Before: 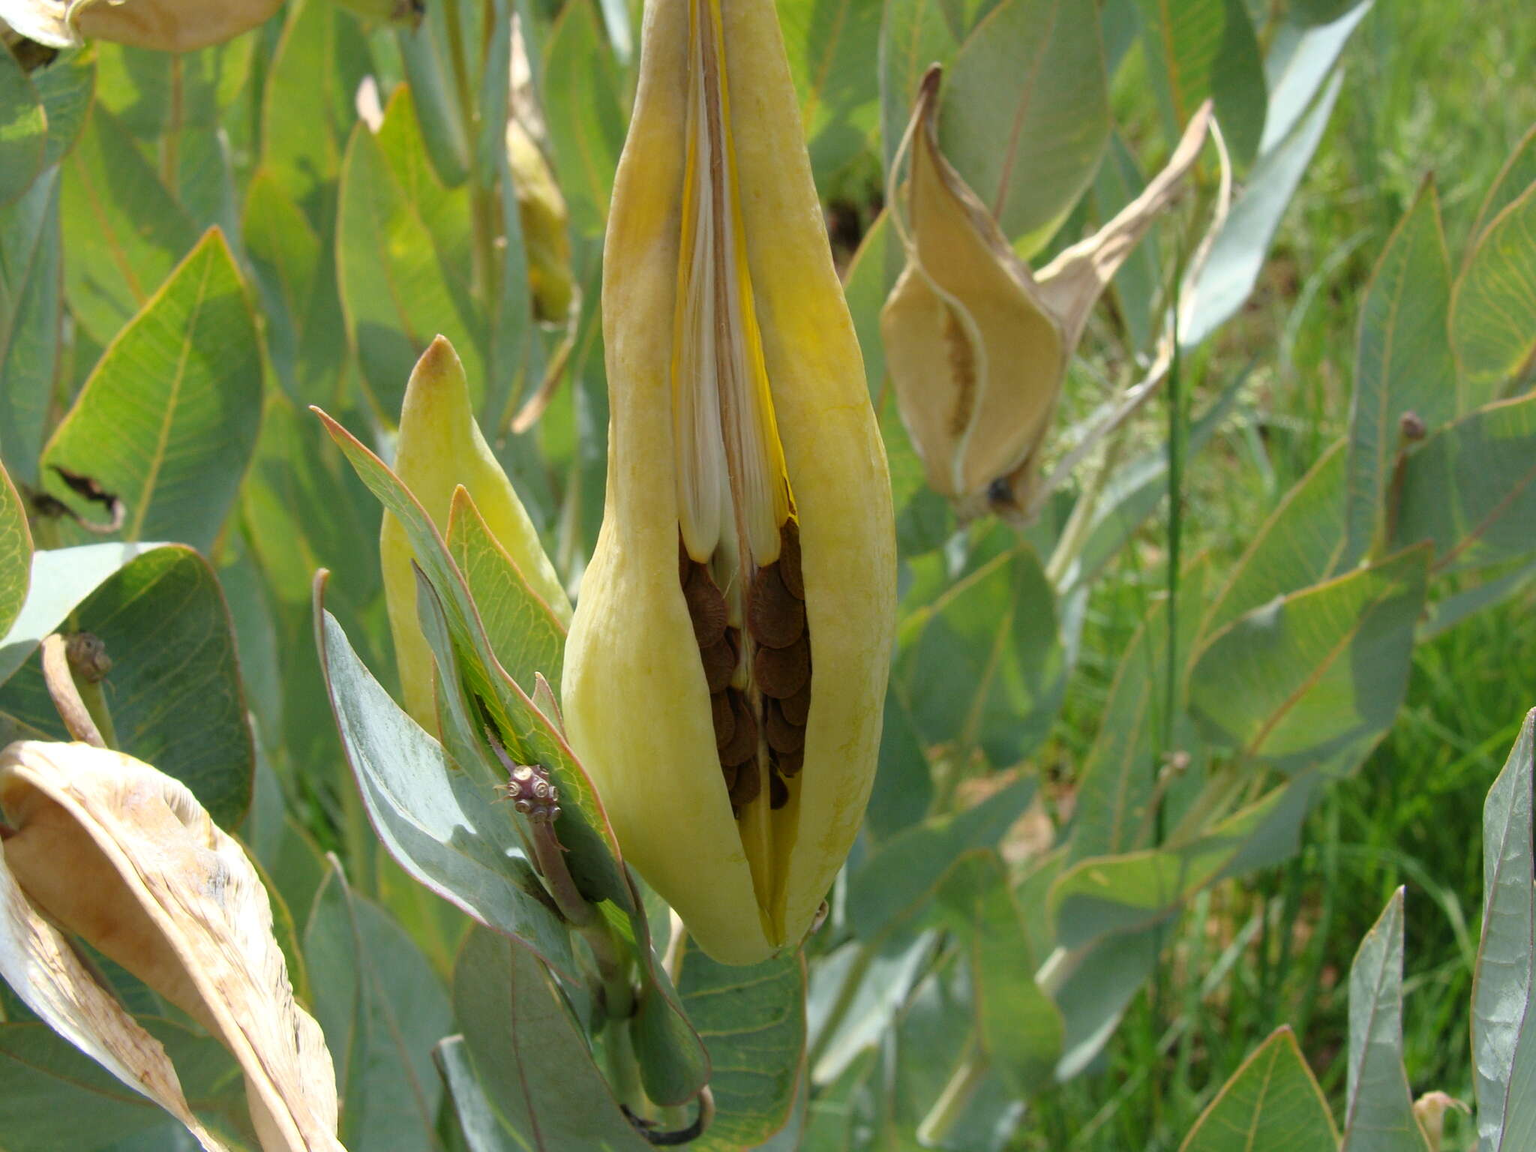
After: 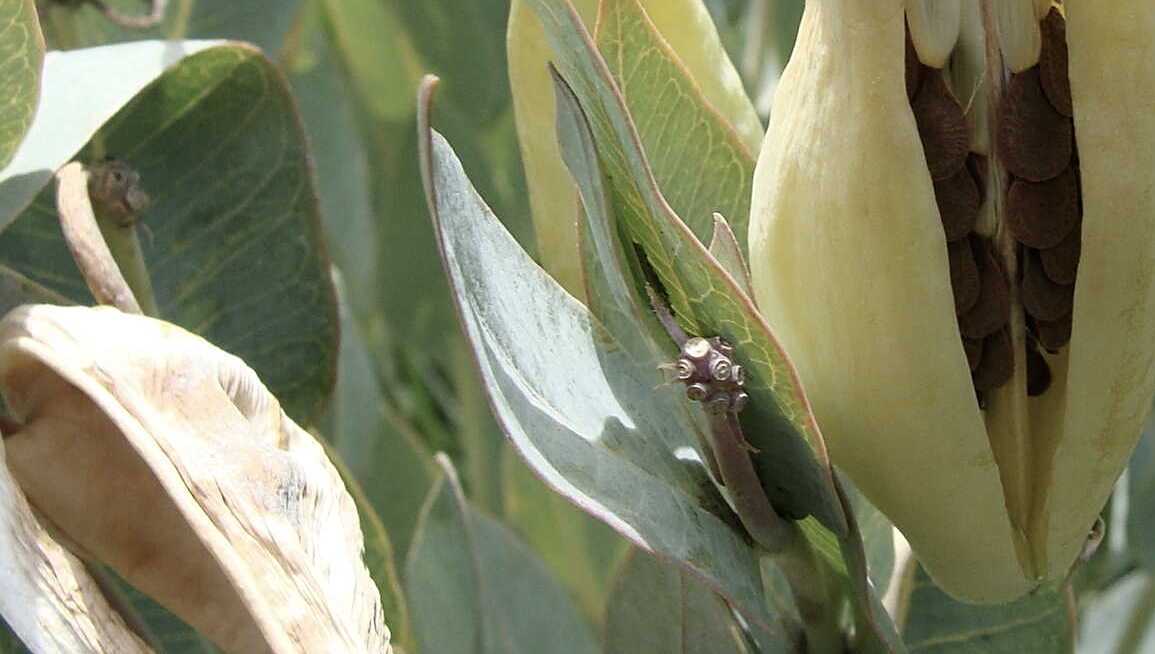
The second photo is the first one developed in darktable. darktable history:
contrast brightness saturation: contrast 0.1, saturation -0.36
sharpen: on, module defaults
crop: top 44.483%, right 43.593%, bottom 12.892%
